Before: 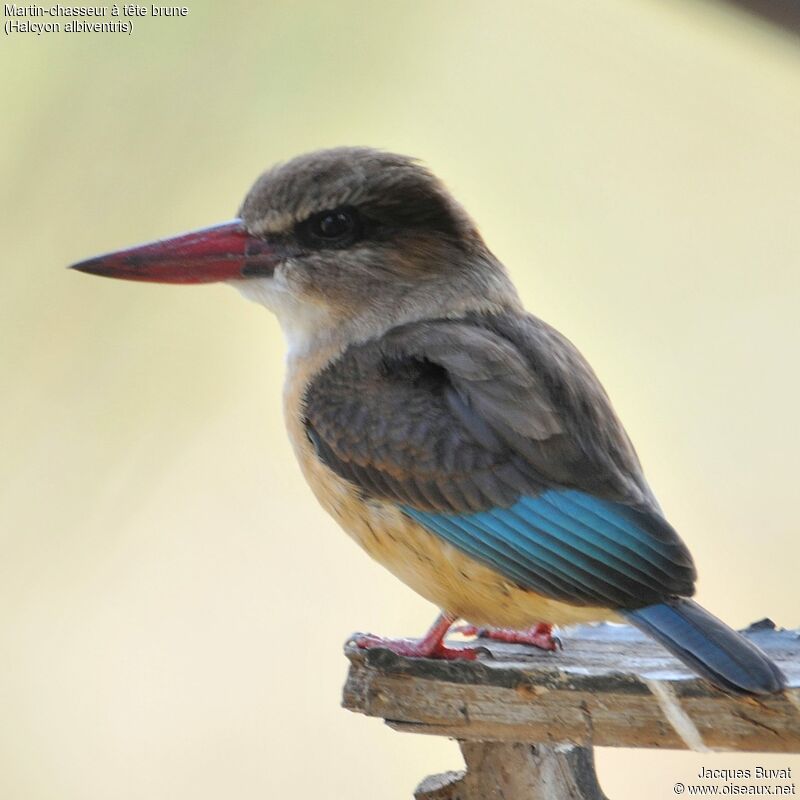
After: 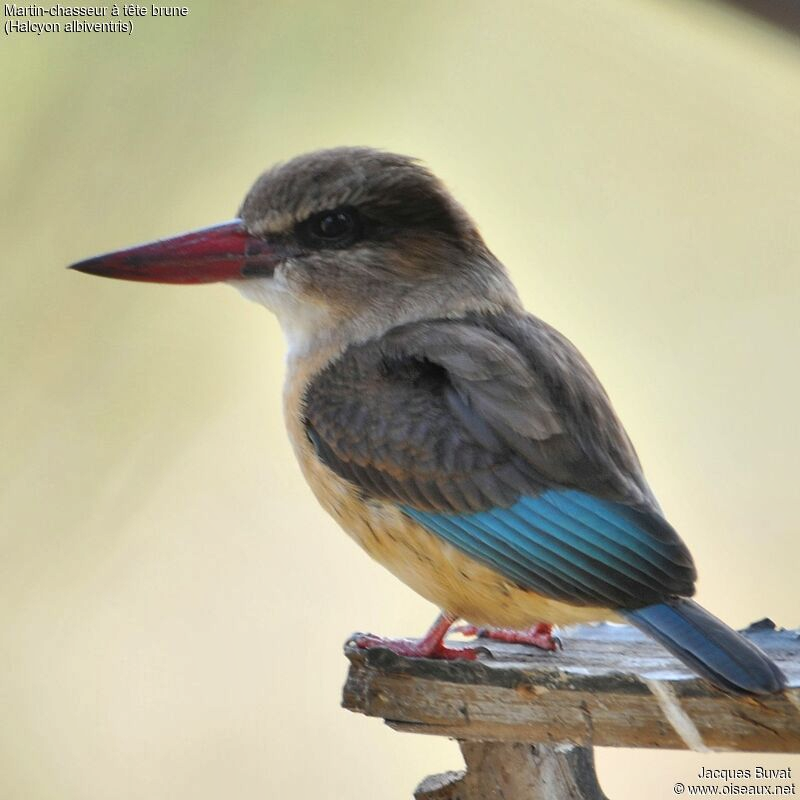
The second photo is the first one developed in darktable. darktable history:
shadows and highlights: shadows 60, soften with gaussian
